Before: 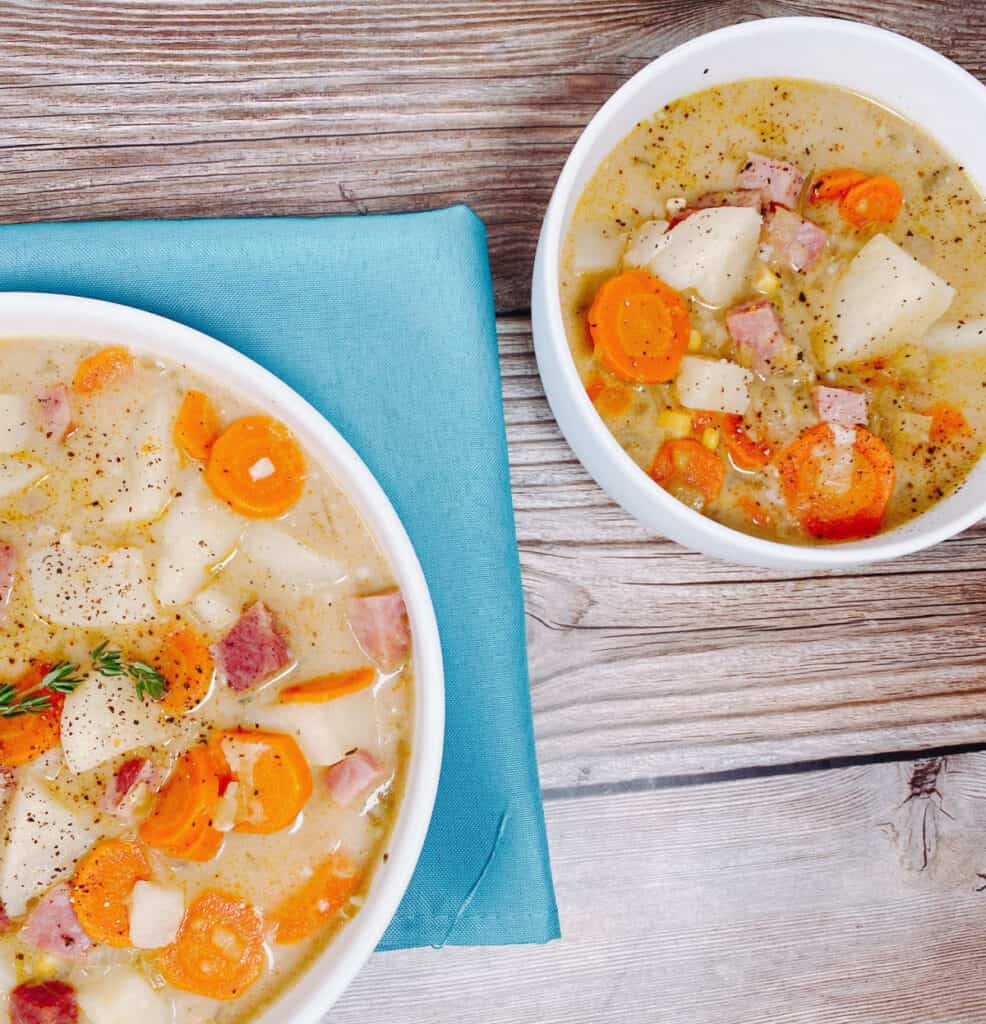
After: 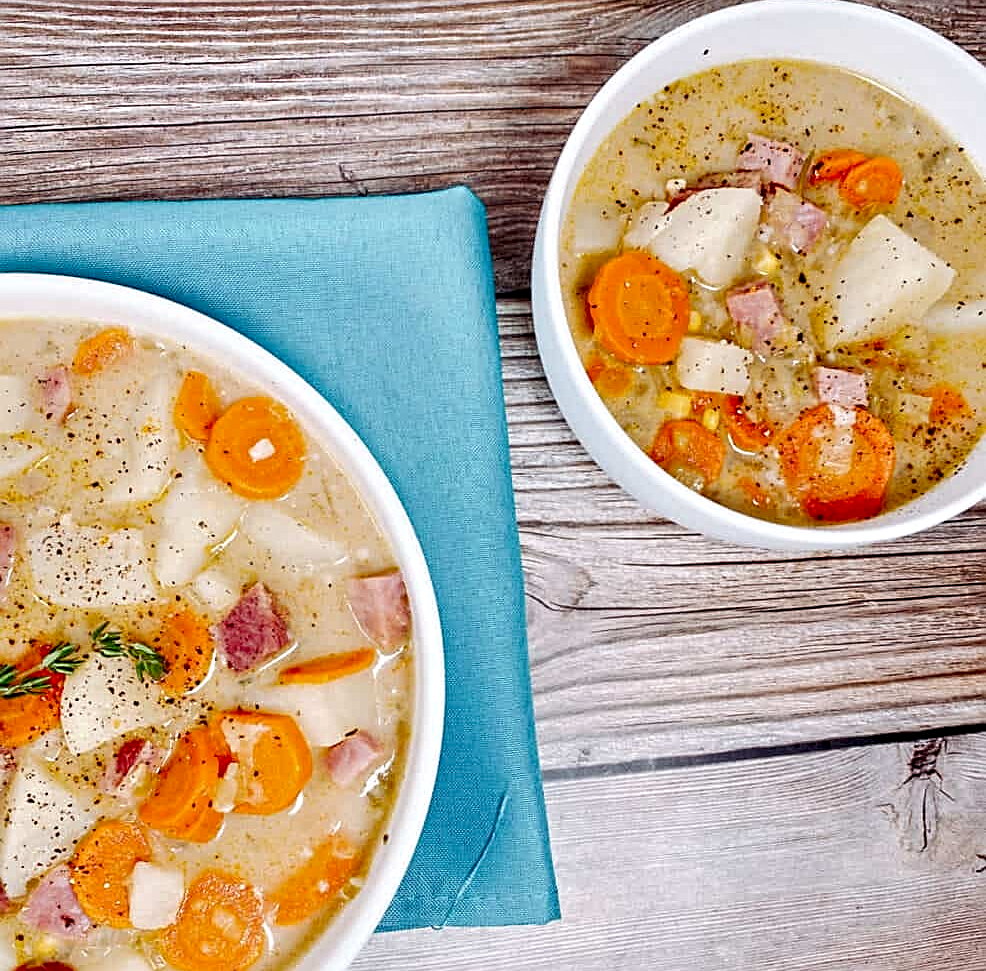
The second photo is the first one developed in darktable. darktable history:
exposure: black level correction 0.009, compensate highlight preservation false
contrast equalizer: y [[0.51, 0.537, 0.559, 0.574, 0.599, 0.618], [0.5 ×6], [0.5 ×6], [0 ×6], [0 ×6]]
crop and rotate: top 1.896%, bottom 3.217%
sharpen: on, module defaults
